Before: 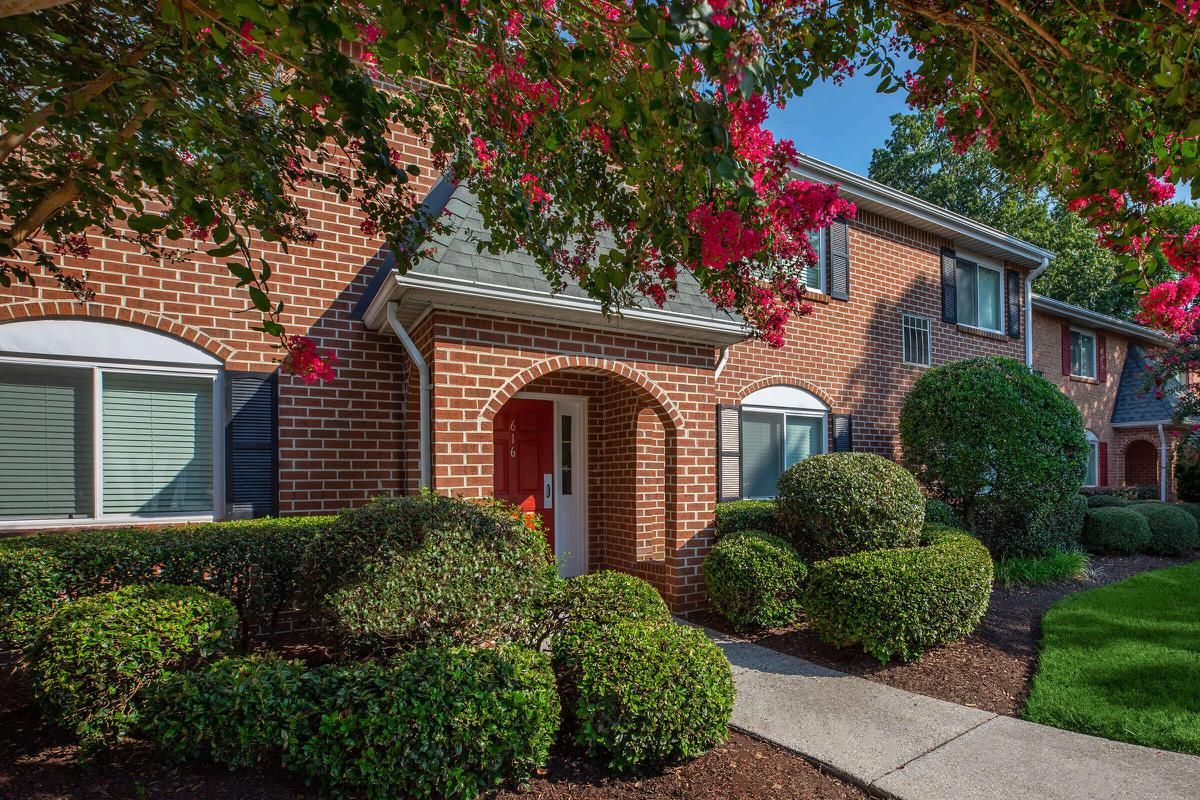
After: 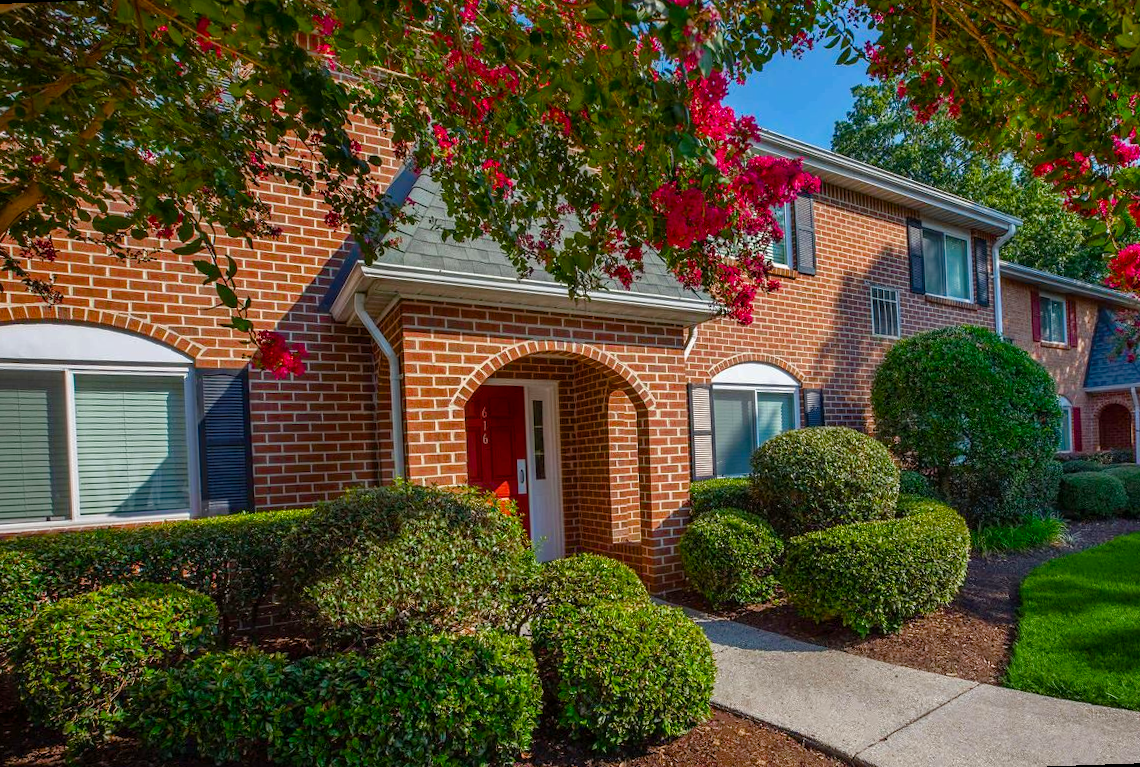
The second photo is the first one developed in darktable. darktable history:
tone equalizer: on, module defaults
rotate and perspective: rotation -2.12°, lens shift (vertical) 0.009, lens shift (horizontal) -0.008, automatic cropping original format, crop left 0.036, crop right 0.964, crop top 0.05, crop bottom 0.959
color balance rgb: perceptual saturation grading › global saturation 35%, perceptual saturation grading › highlights -30%, perceptual saturation grading › shadows 35%, perceptual brilliance grading › global brilliance 3%, perceptual brilliance grading › highlights -3%, perceptual brilliance grading › shadows 3%
